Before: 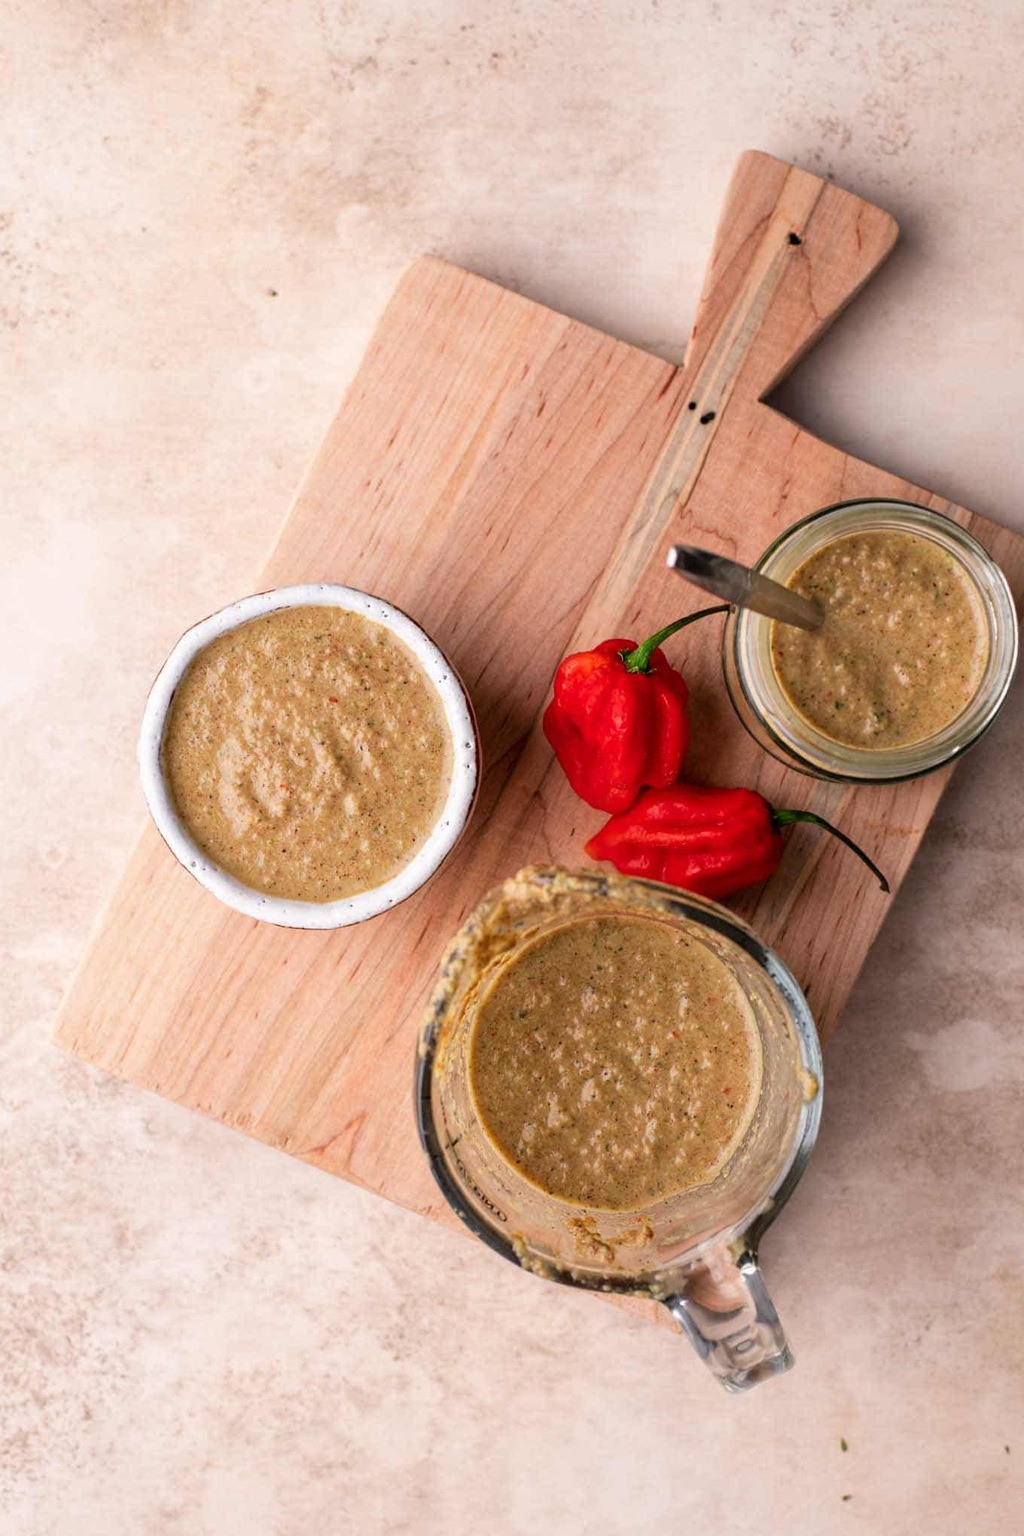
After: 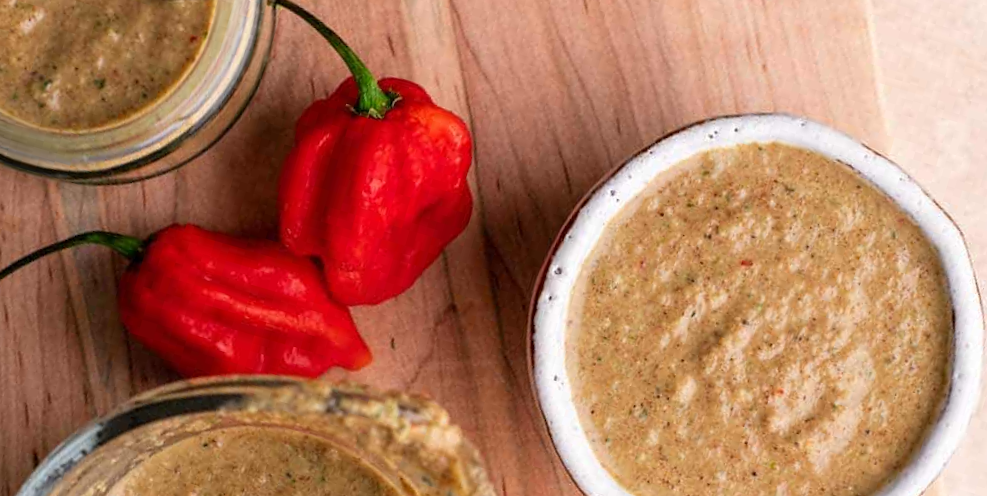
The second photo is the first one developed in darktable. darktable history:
crop and rotate: angle 16.12°, top 30.835%, bottom 35.653%
rotate and perspective: crop left 0, crop top 0
